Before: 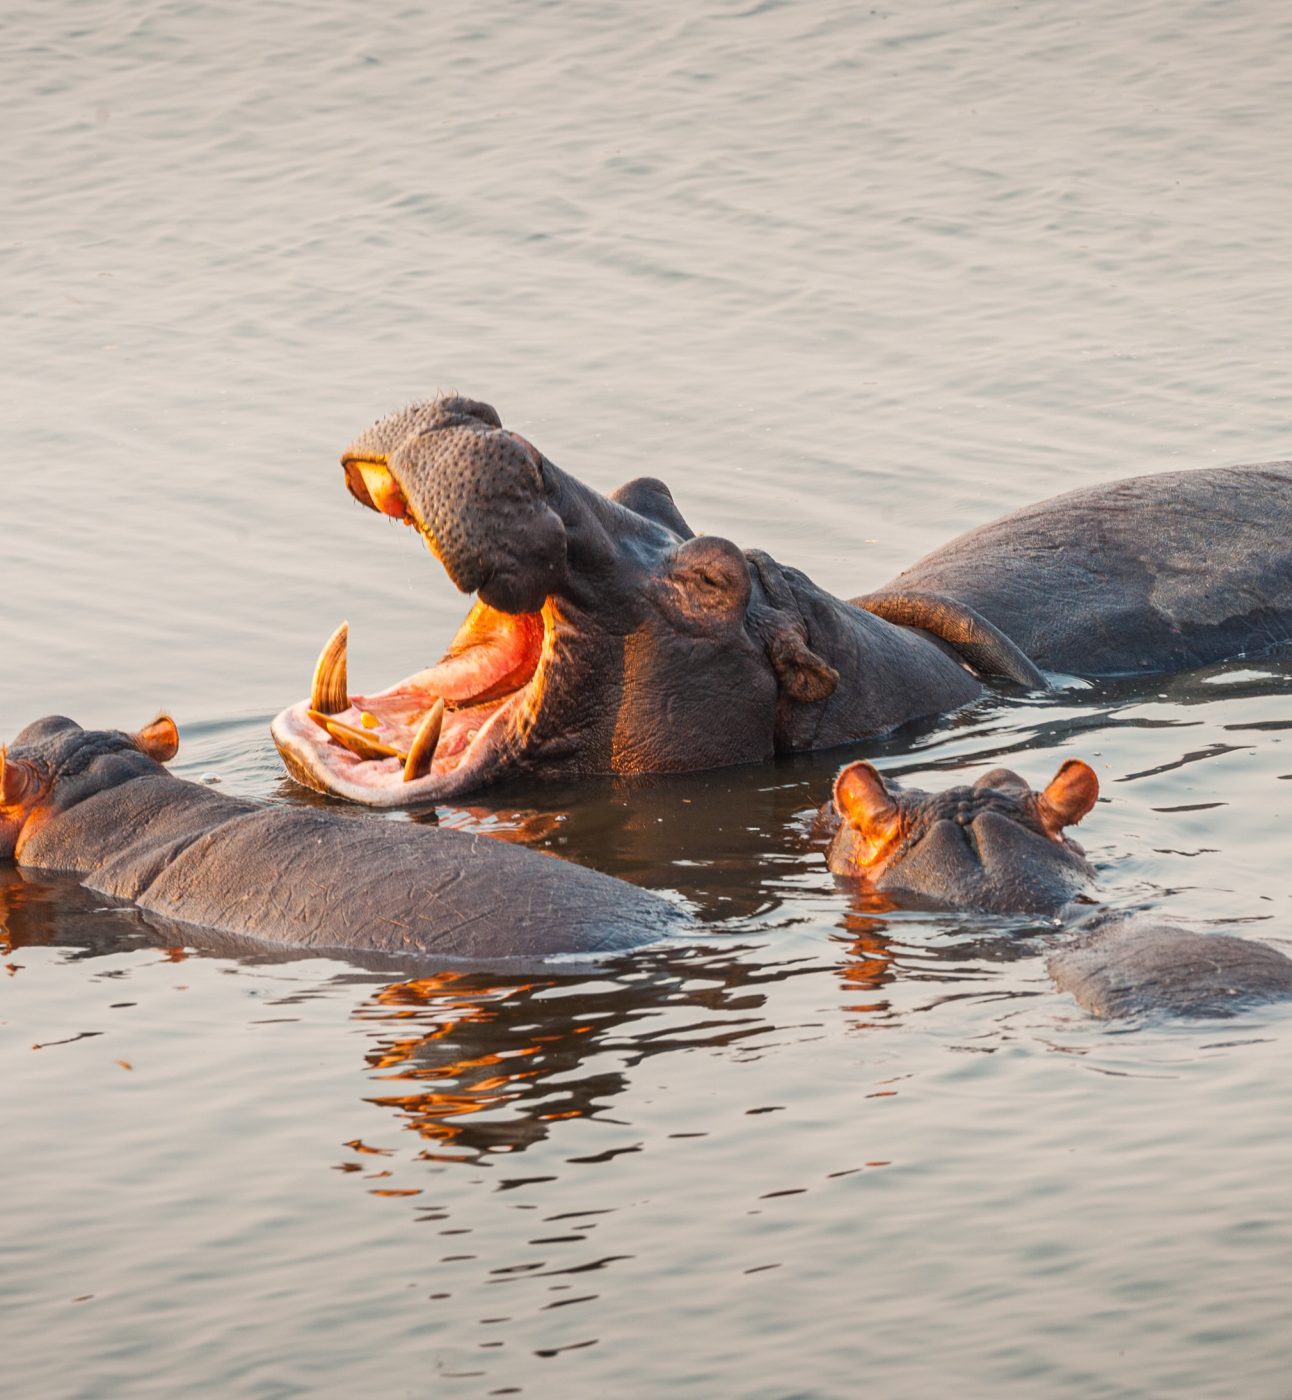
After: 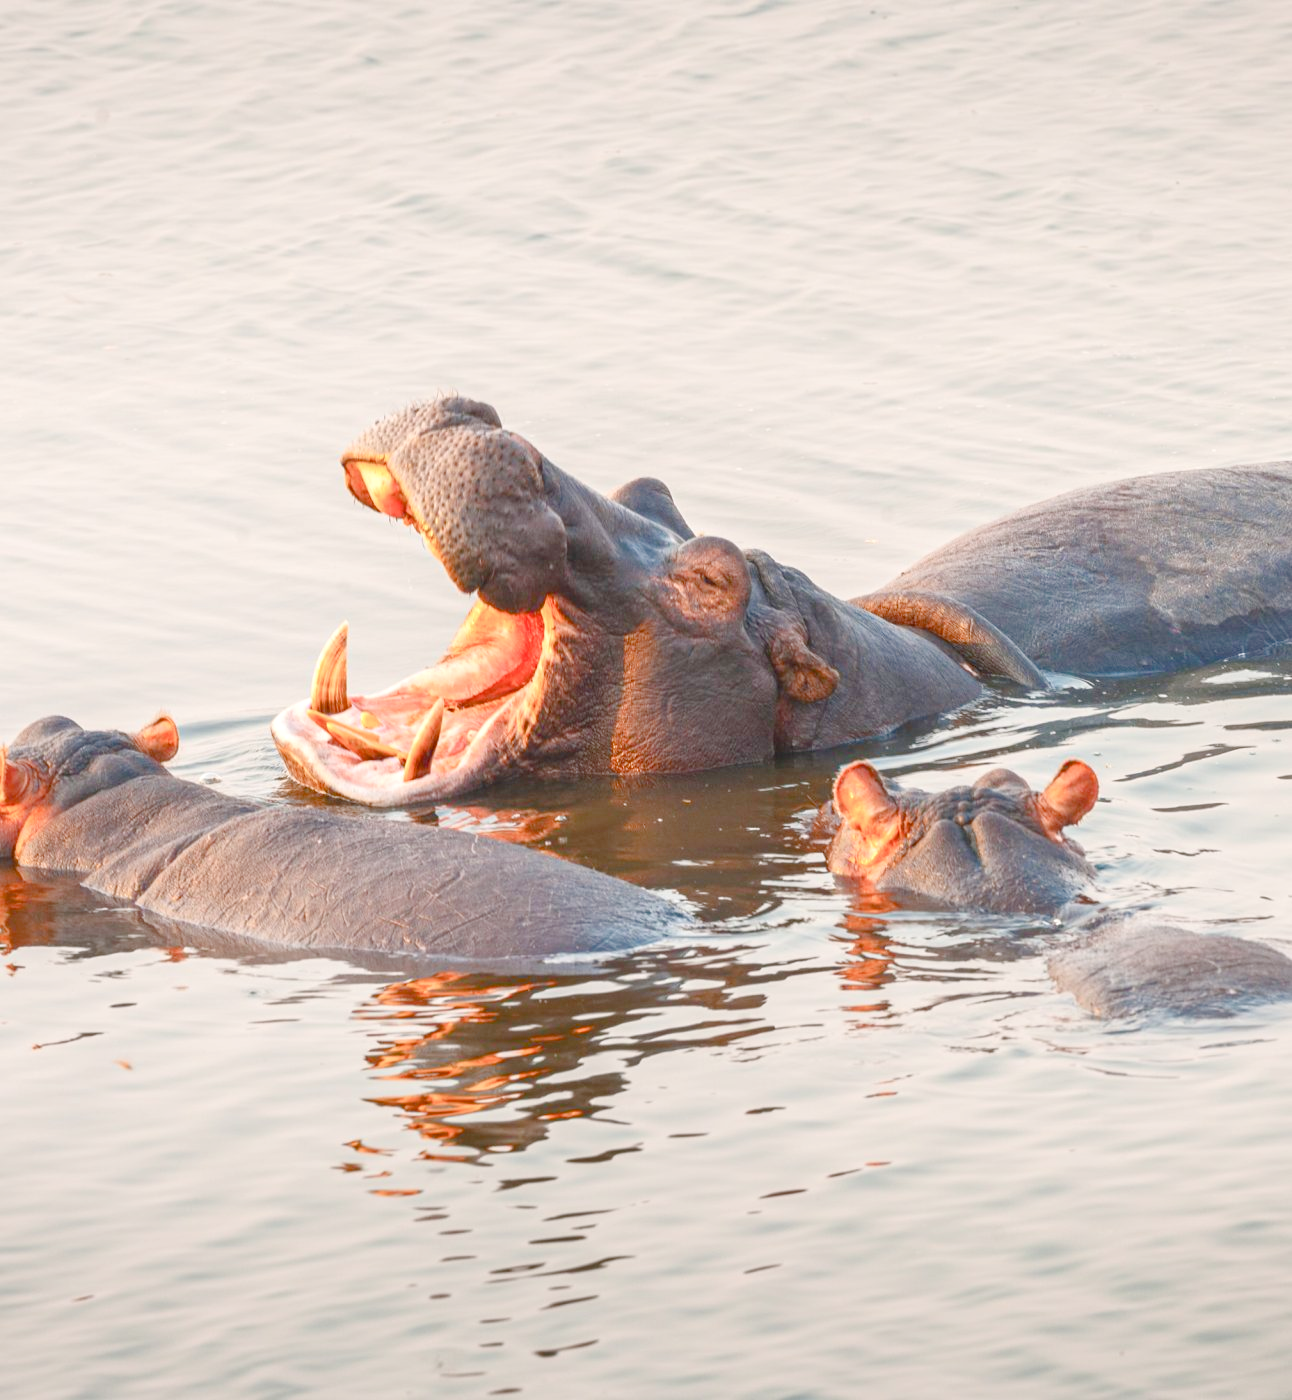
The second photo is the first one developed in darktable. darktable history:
exposure: black level correction 0, exposure 1.379 EV, compensate exposure bias true, compensate highlight preservation false
color balance rgb: shadows lift › chroma 1%, shadows lift › hue 113°, highlights gain › chroma 0.2%, highlights gain › hue 333°, perceptual saturation grading › global saturation 20%, perceptual saturation grading › highlights -50%, perceptual saturation grading › shadows 25%, contrast -30%
